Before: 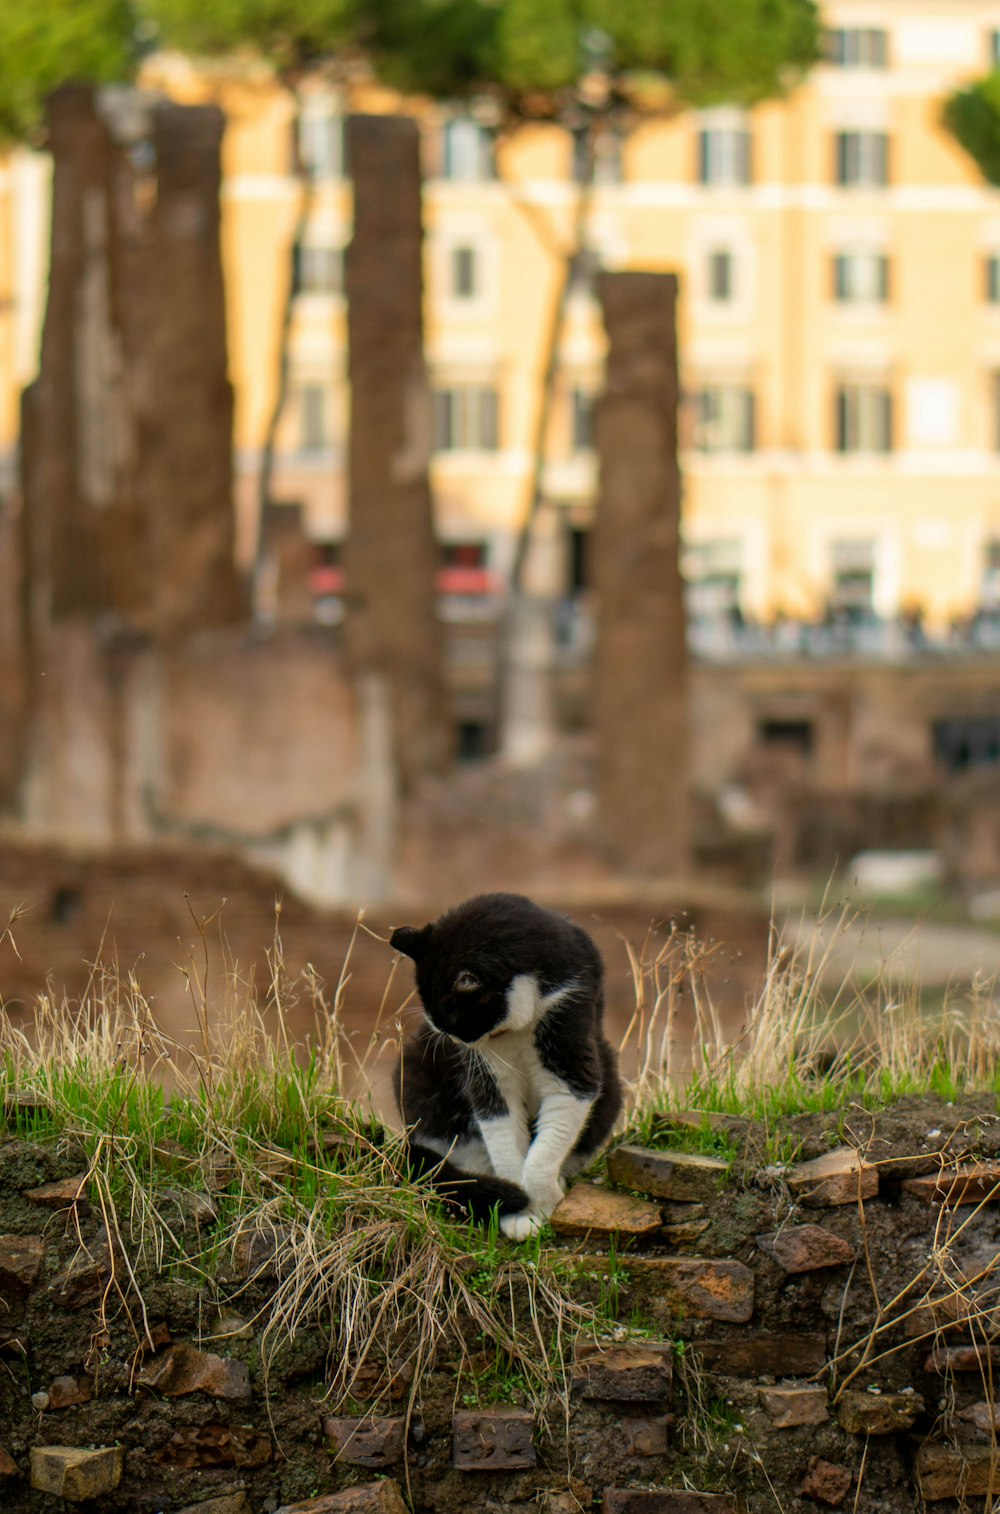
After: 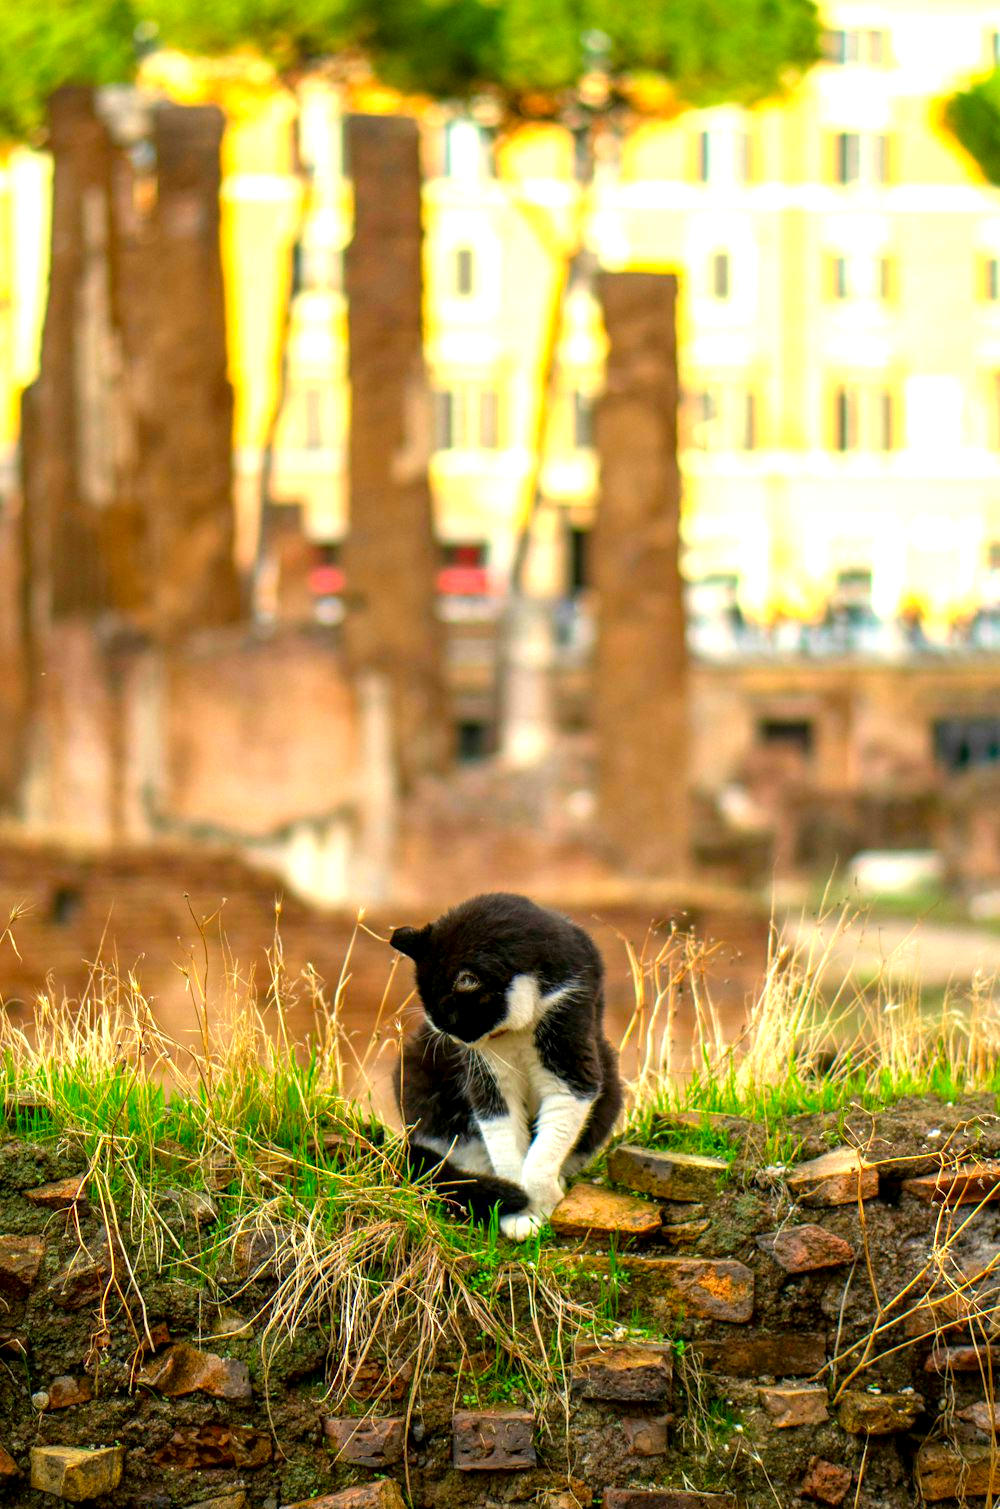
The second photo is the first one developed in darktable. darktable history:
exposure: black level correction 0.001, exposure 1.129 EV, compensate exposure bias true, compensate highlight preservation false
local contrast: highlights 100%, shadows 100%, detail 120%, midtone range 0.2
crop: top 0.05%, bottom 0.098%
contrast brightness saturation: saturation 0.5
